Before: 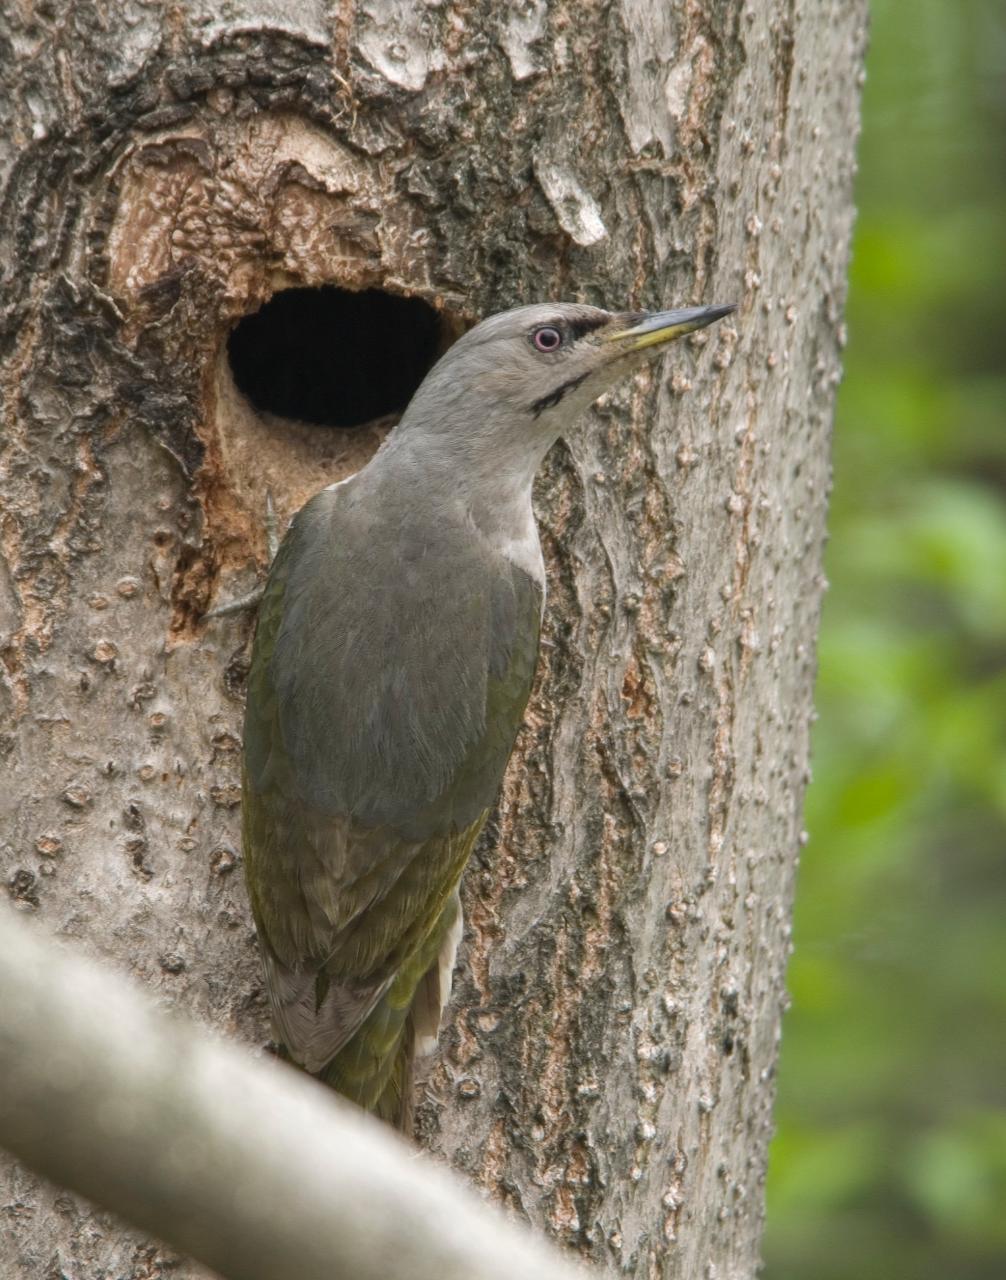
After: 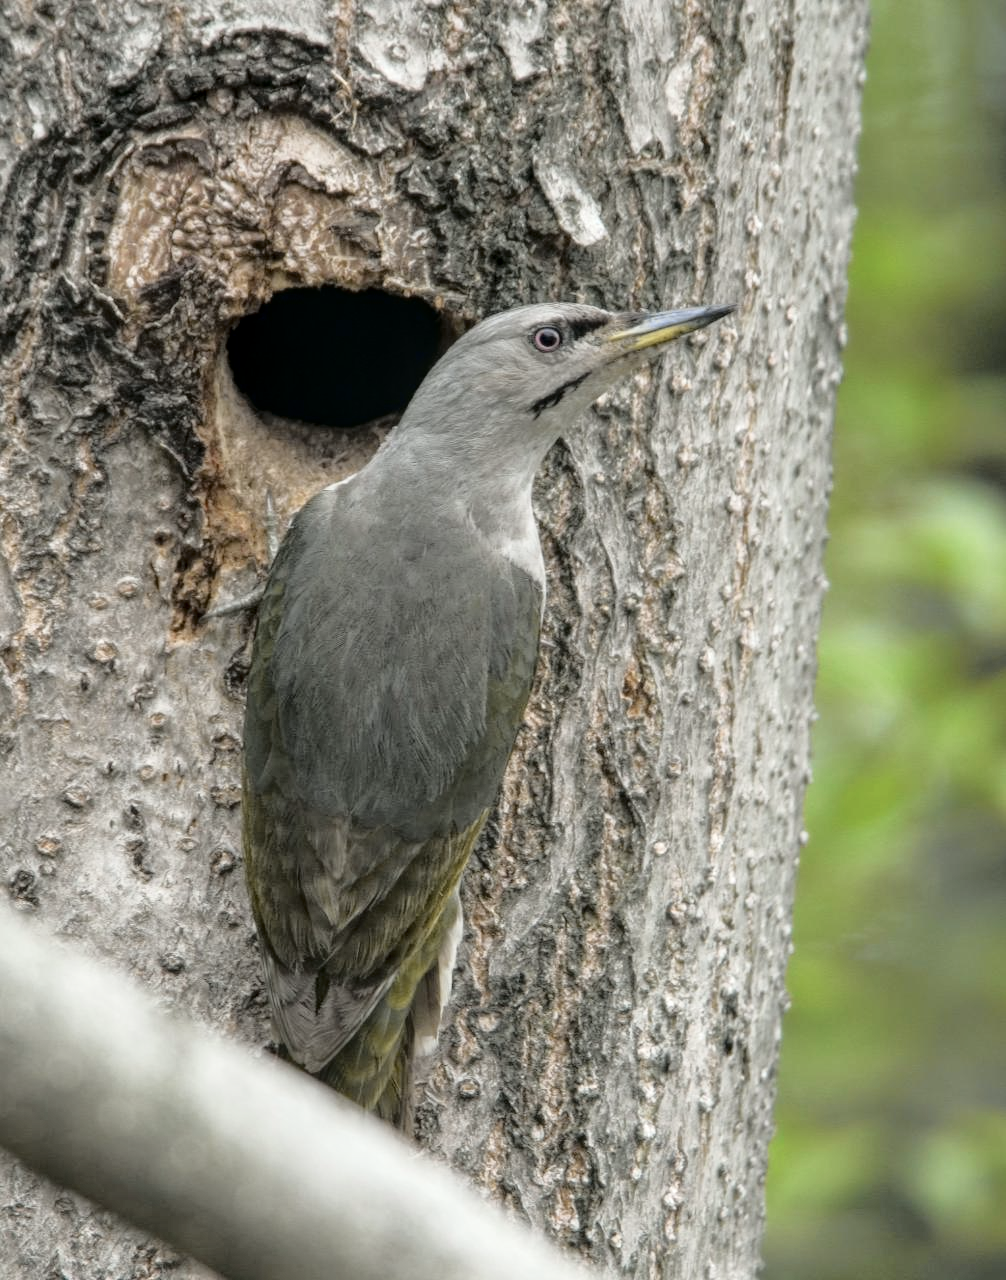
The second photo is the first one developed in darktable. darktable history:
tone curve: curves: ch0 [(0.014, 0.013) (0.088, 0.043) (0.208, 0.176) (0.257, 0.267) (0.406, 0.483) (0.489, 0.556) (0.667, 0.73) (0.793, 0.851) (0.994, 0.974)]; ch1 [(0, 0) (0.161, 0.092) (0.35, 0.33) (0.392, 0.392) (0.457, 0.467) (0.505, 0.497) (0.537, 0.518) (0.553, 0.53) (0.58, 0.567) (0.739, 0.697) (1, 1)]; ch2 [(0, 0) (0.346, 0.362) (0.448, 0.419) (0.502, 0.499) (0.533, 0.517) (0.556, 0.533) (0.629, 0.619) (0.717, 0.678) (1, 1)], color space Lab, independent channels, preserve colors none
local contrast: on, module defaults
